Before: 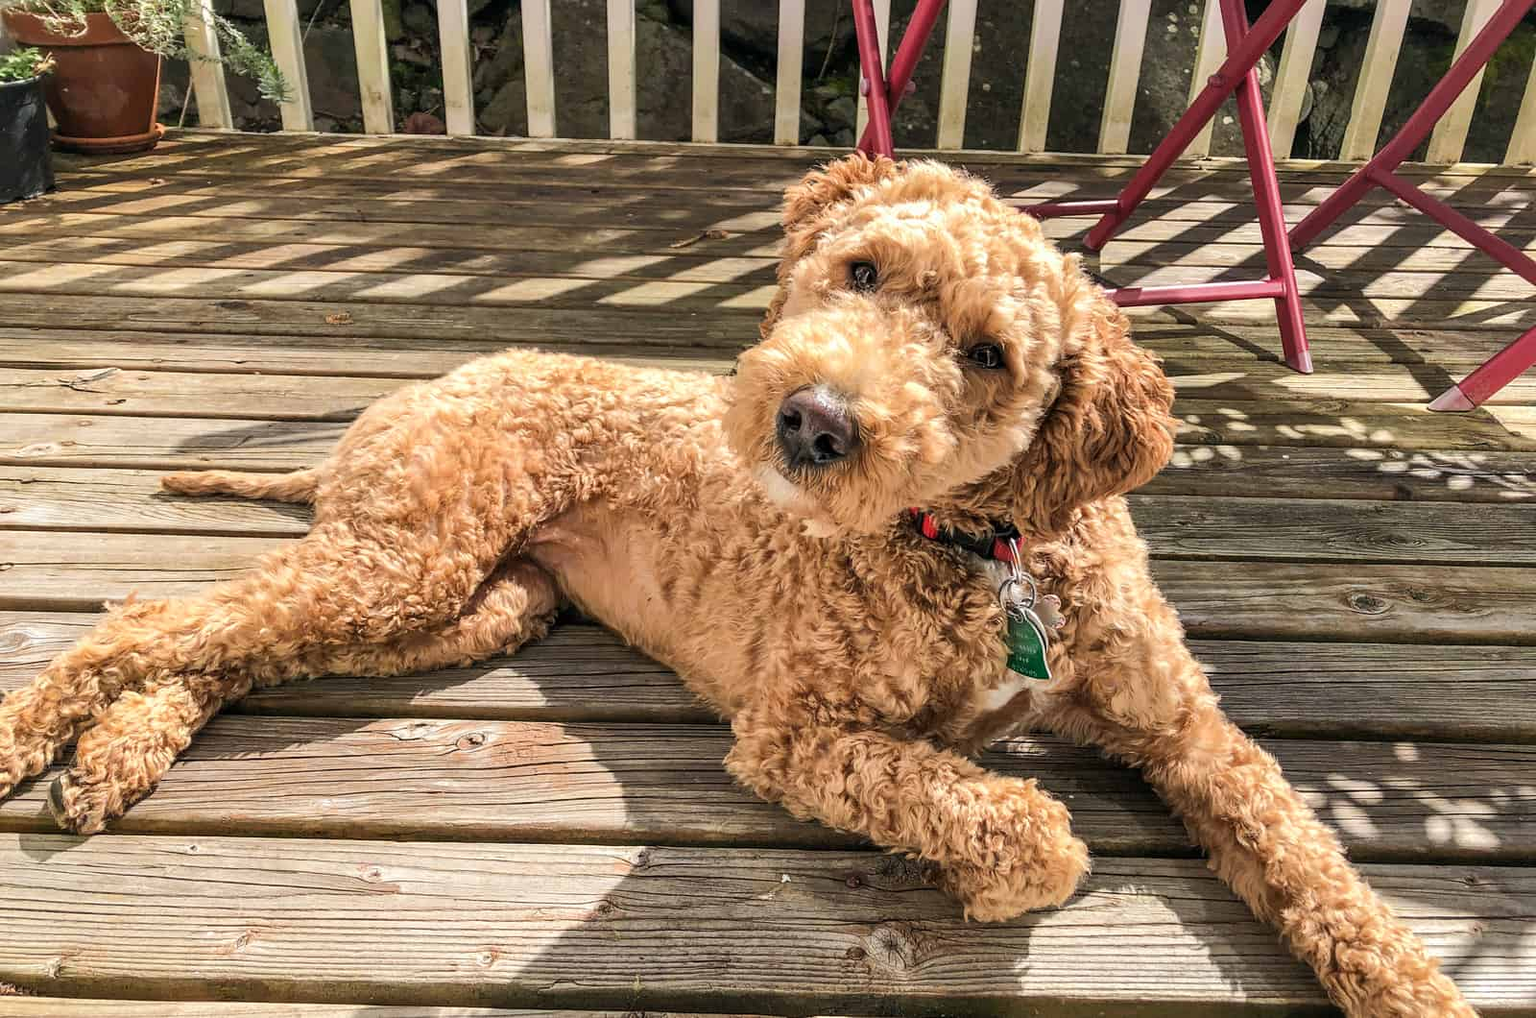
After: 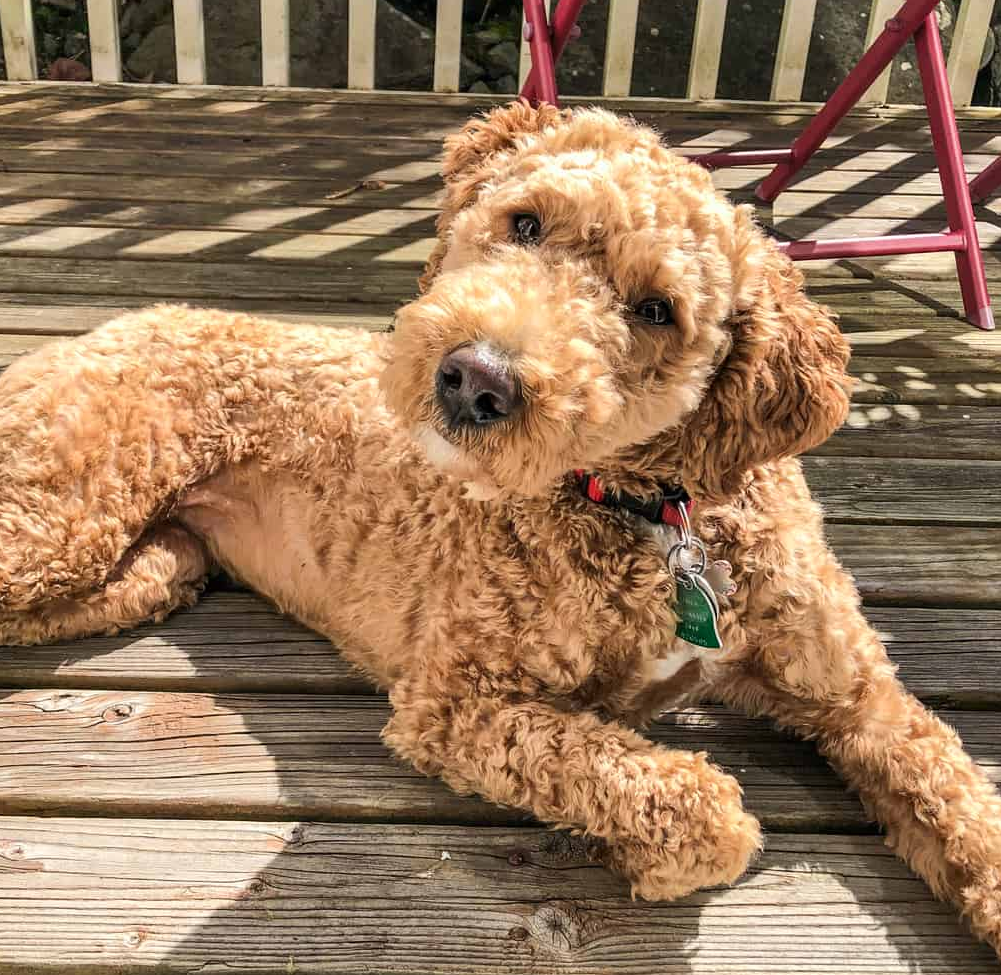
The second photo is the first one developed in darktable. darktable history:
crop and rotate: left 23.332%, top 5.642%, right 14.082%, bottom 2.283%
contrast brightness saturation: contrast 0.074
